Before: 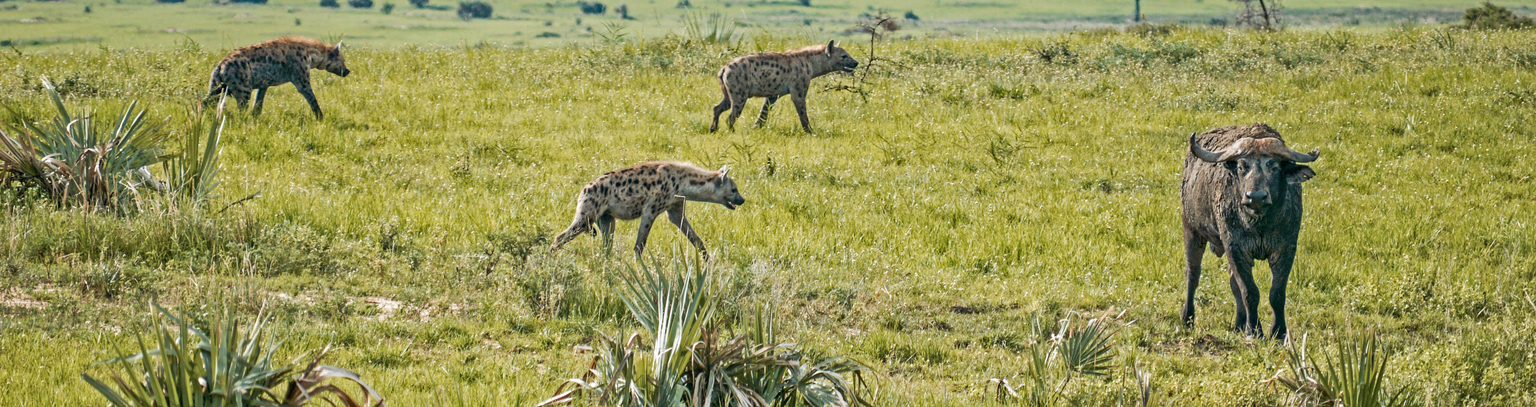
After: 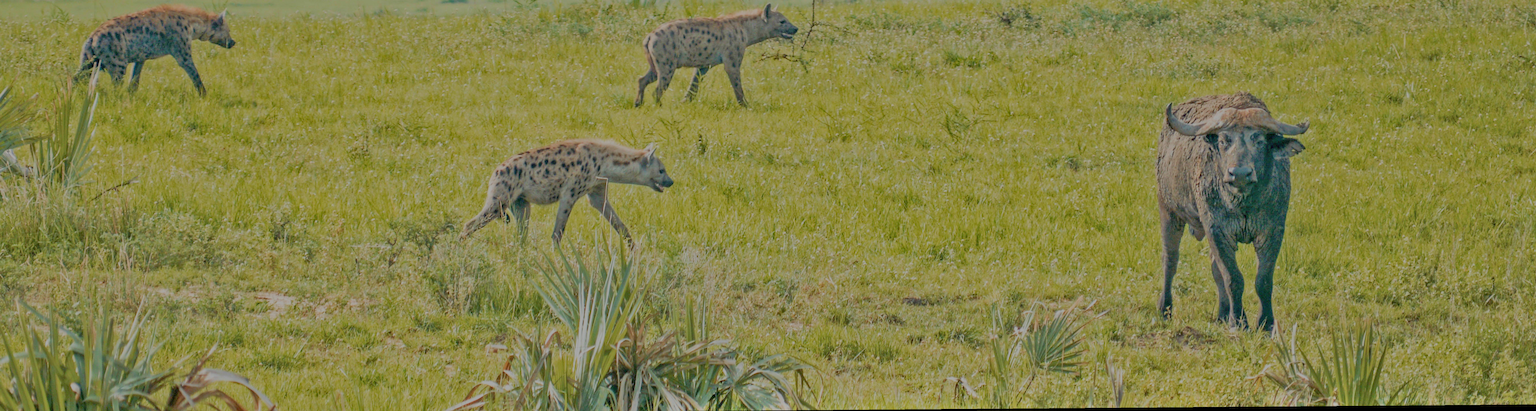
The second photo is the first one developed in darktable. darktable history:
filmic rgb: black relative exposure -14 EV, white relative exposure 8 EV, threshold 3 EV, hardness 3.74, latitude 50%, contrast 0.5, color science v5 (2021), contrast in shadows safe, contrast in highlights safe, enable highlight reconstruction true
crop and rotate: left 8.262%, top 9.226%
shadows and highlights: low approximation 0.01, soften with gaussian
rotate and perspective: rotation -0.45°, automatic cropping original format, crop left 0.008, crop right 0.992, crop top 0.012, crop bottom 0.988
